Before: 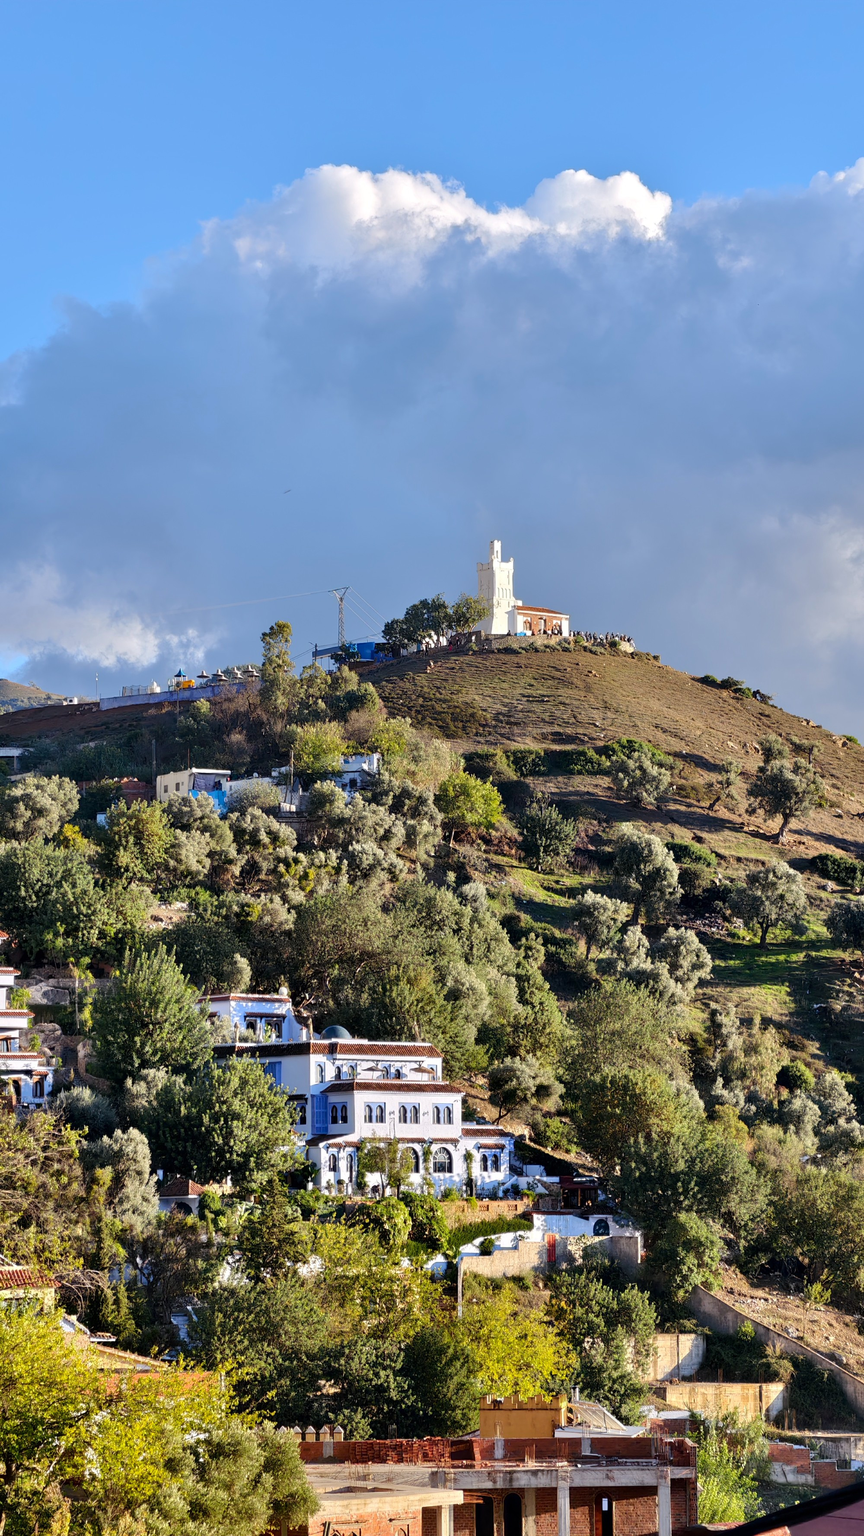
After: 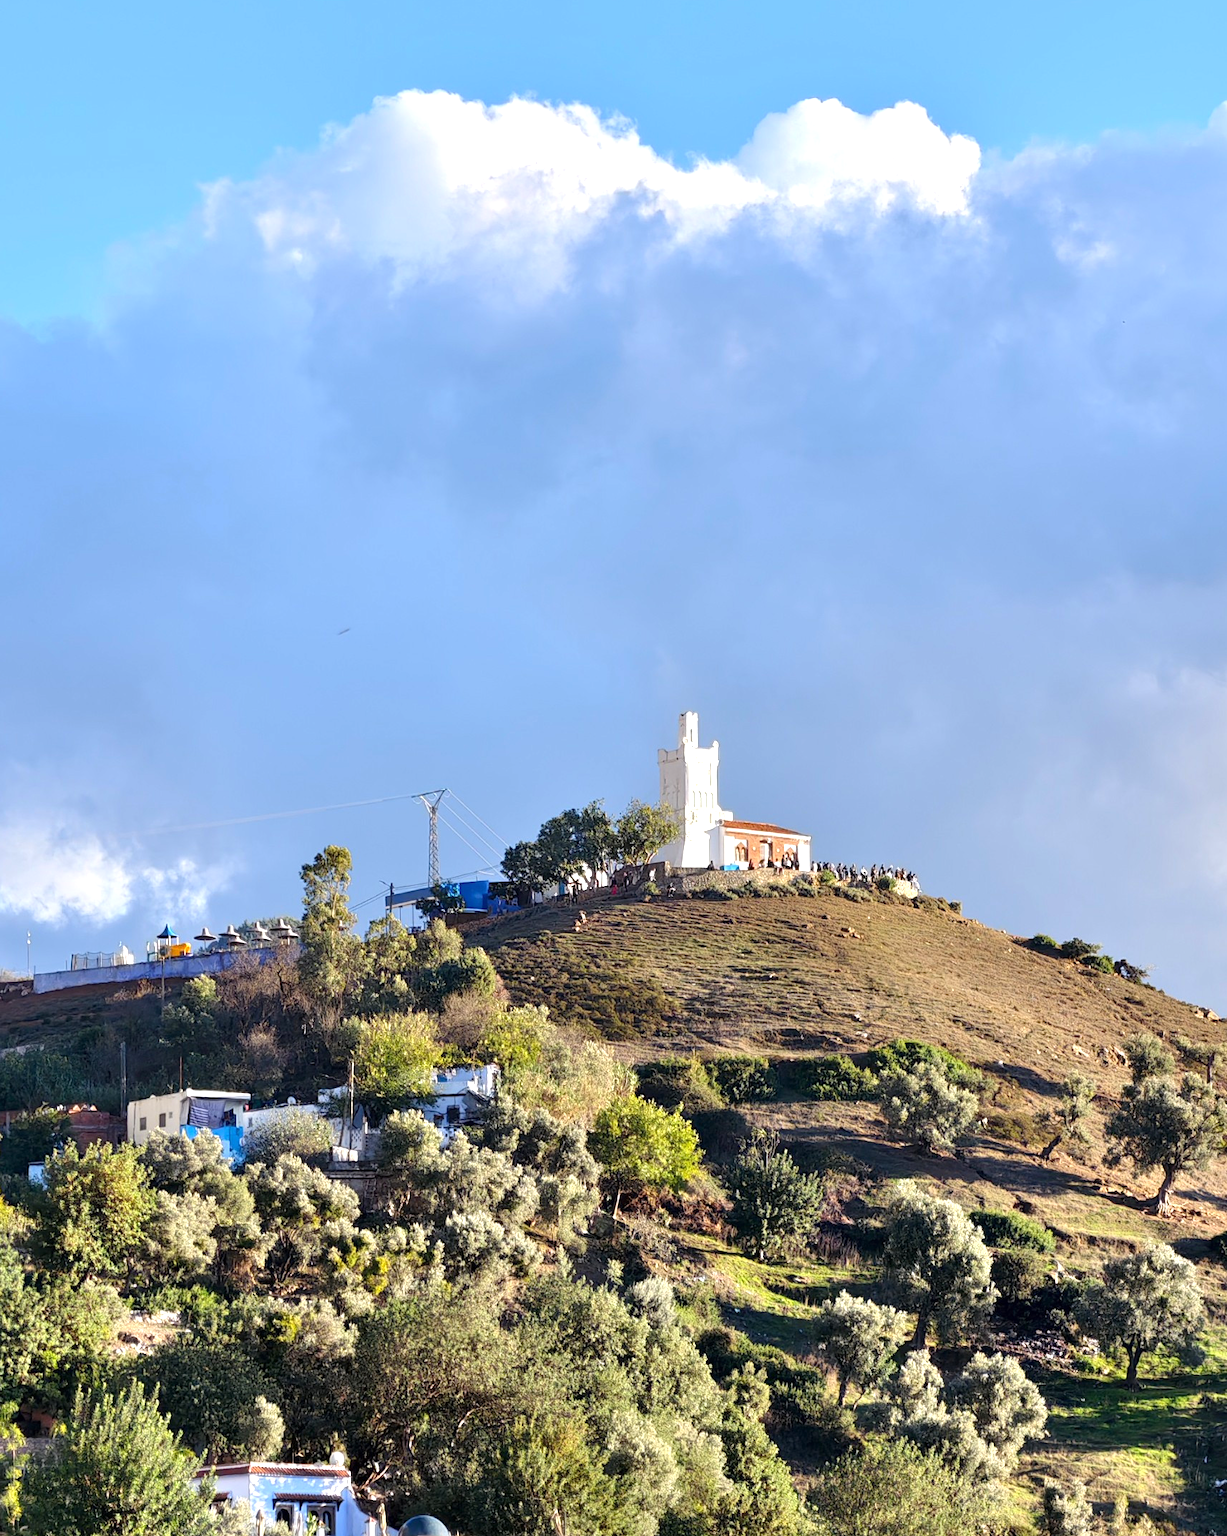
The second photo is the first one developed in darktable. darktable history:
crop and rotate: left 9.249%, top 7.184%, right 4.906%, bottom 32.385%
exposure: exposure 0.569 EV, compensate highlight preservation false
